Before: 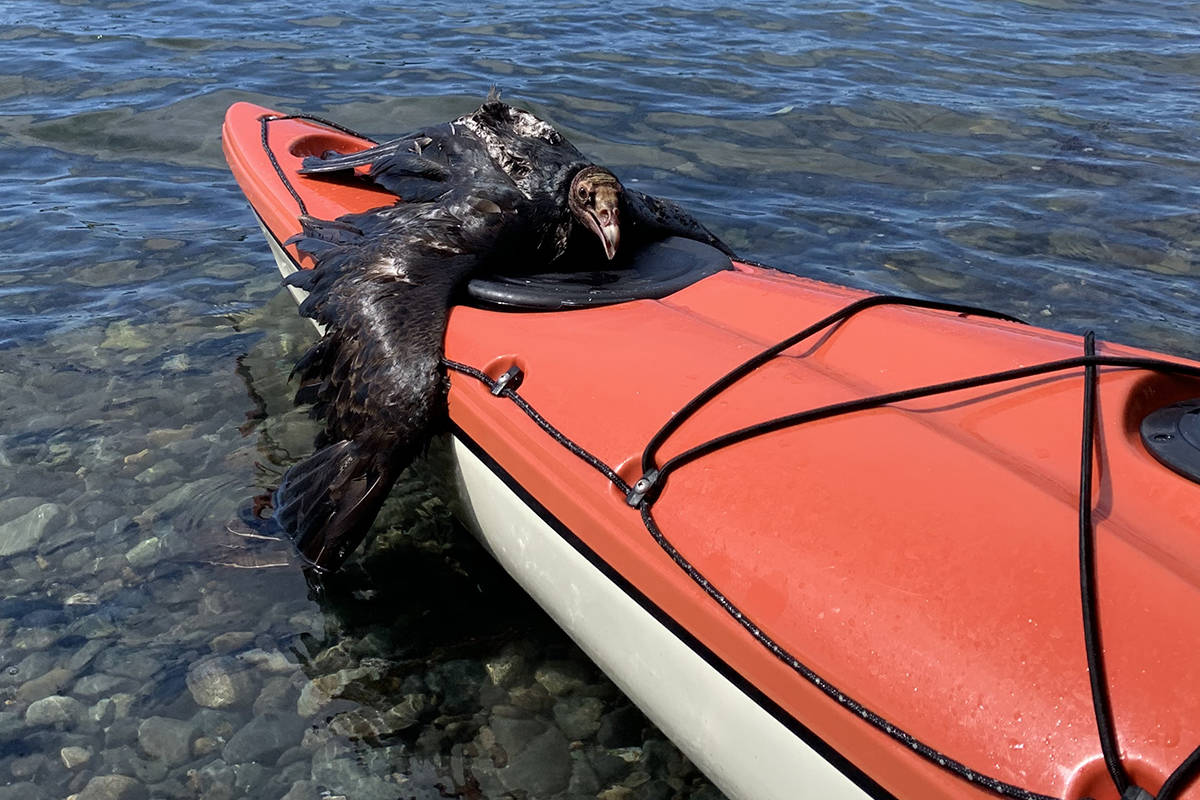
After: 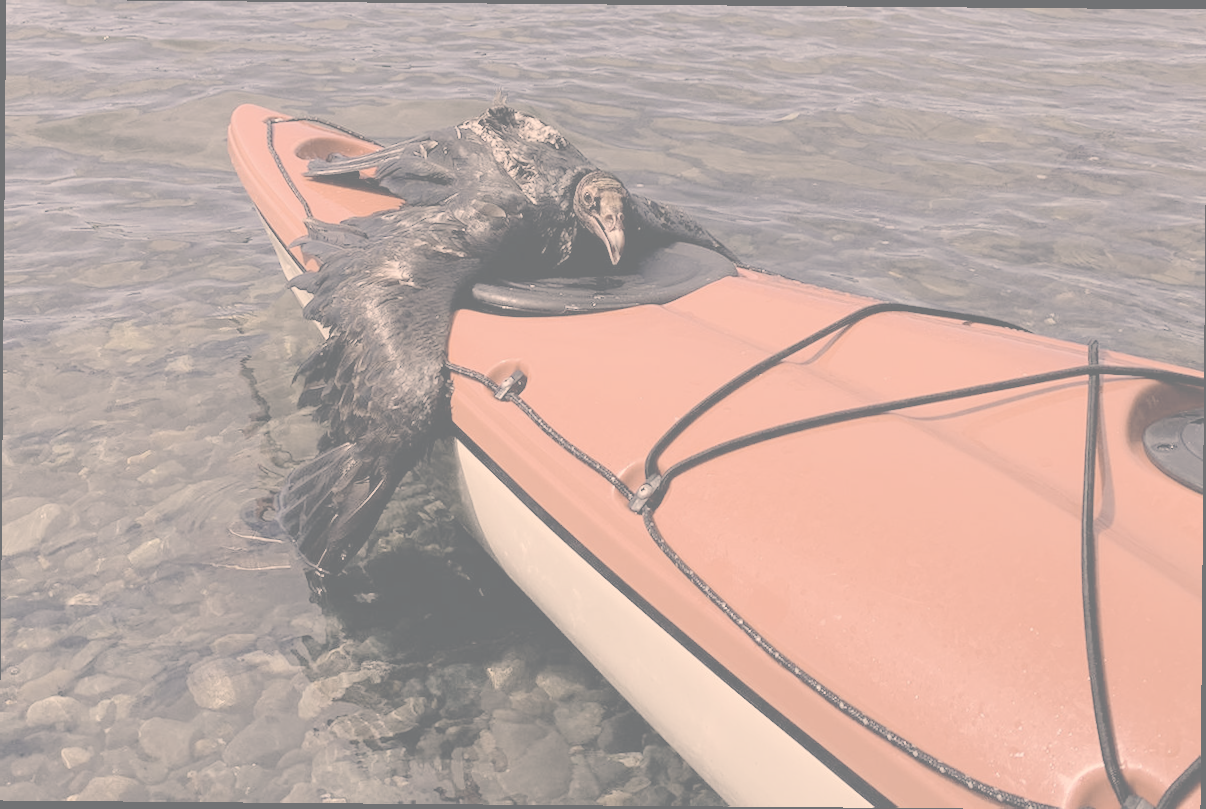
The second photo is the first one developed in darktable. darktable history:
contrast brightness saturation: contrast -0.319, brightness 0.755, saturation -0.784
color correction: highlights a* 10.28, highlights b* 14.01, shadows a* -10.22, shadows b* -14.96
crop and rotate: angle -0.477°
